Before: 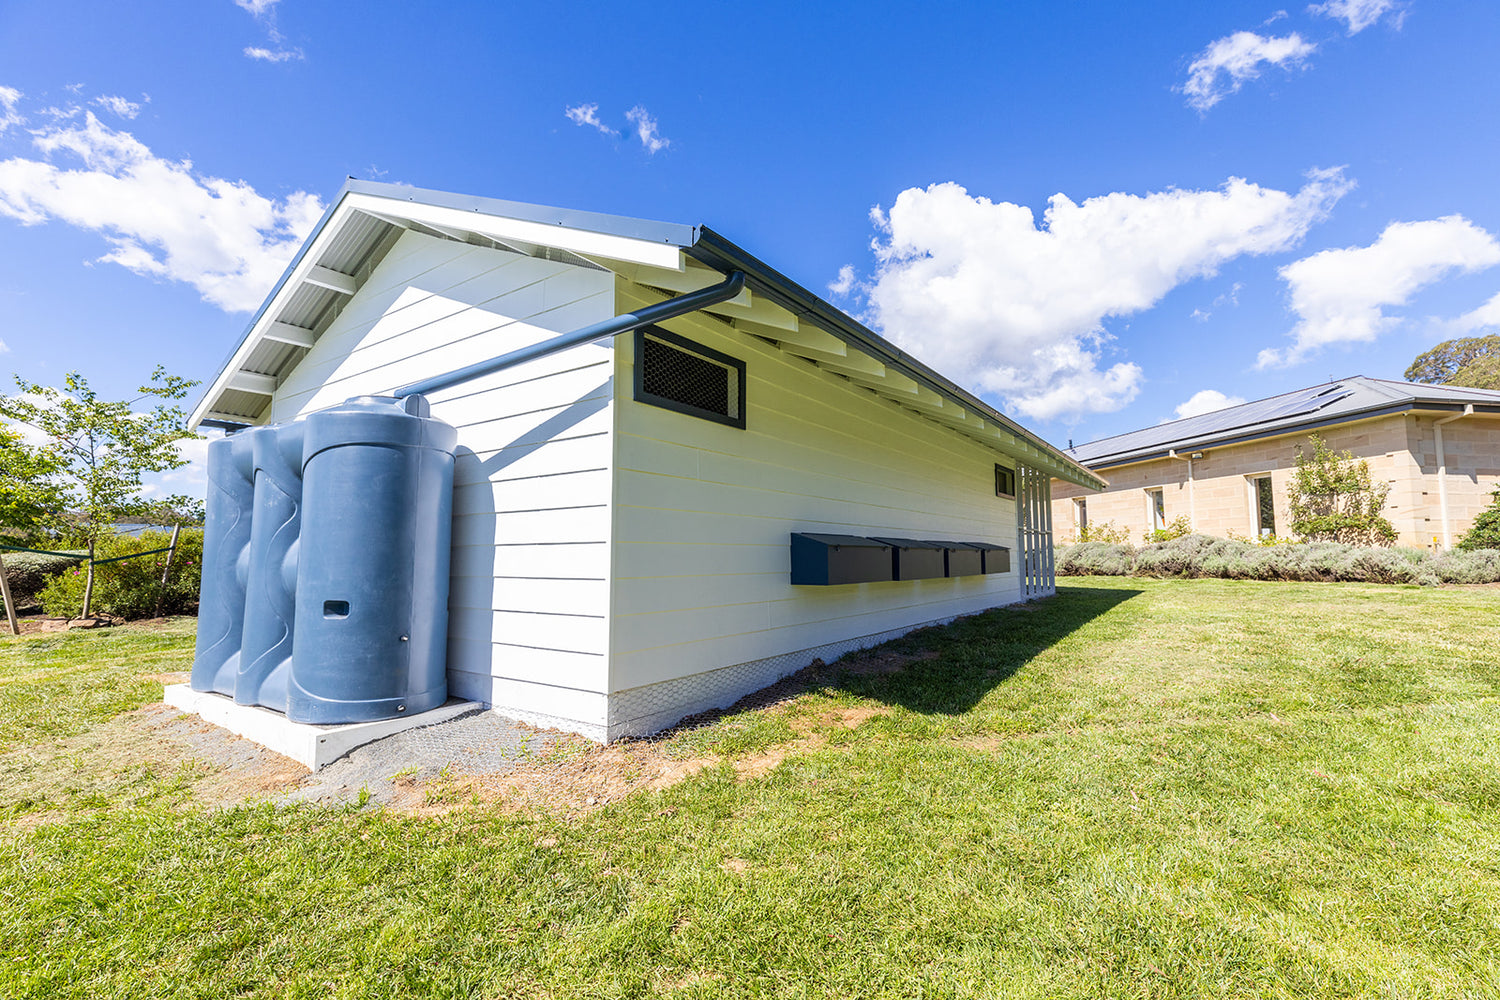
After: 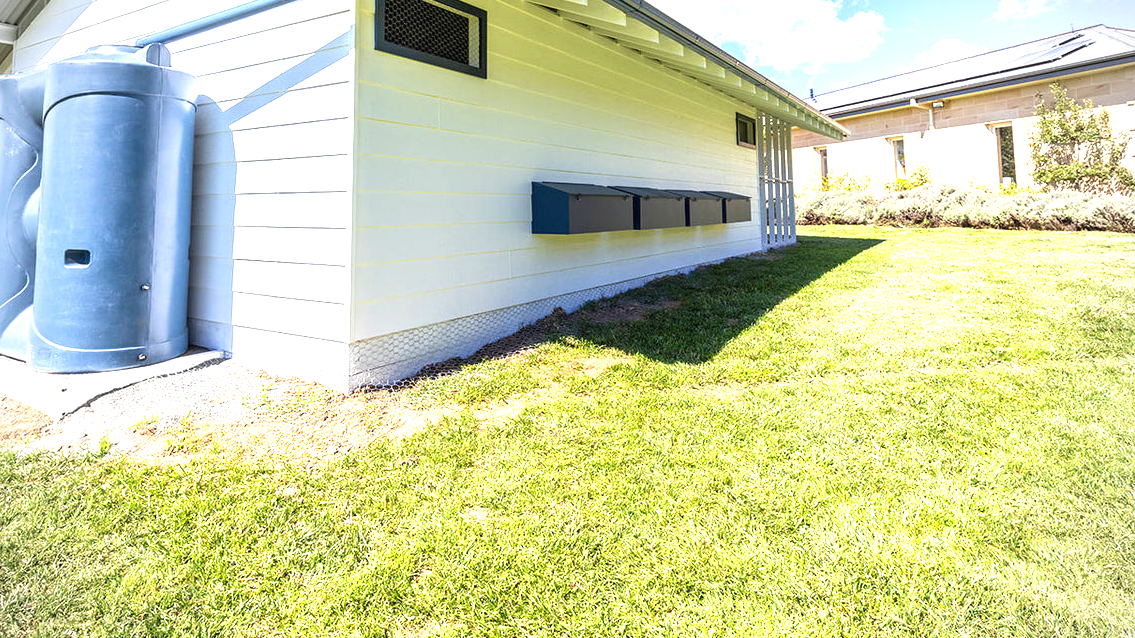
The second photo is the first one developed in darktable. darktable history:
crop and rotate: left 17.299%, top 35.115%, right 7.015%, bottom 1.024%
vignetting: width/height ratio 1.094
exposure: black level correction 0, exposure 1.1 EV, compensate exposure bias true, compensate highlight preservation false
